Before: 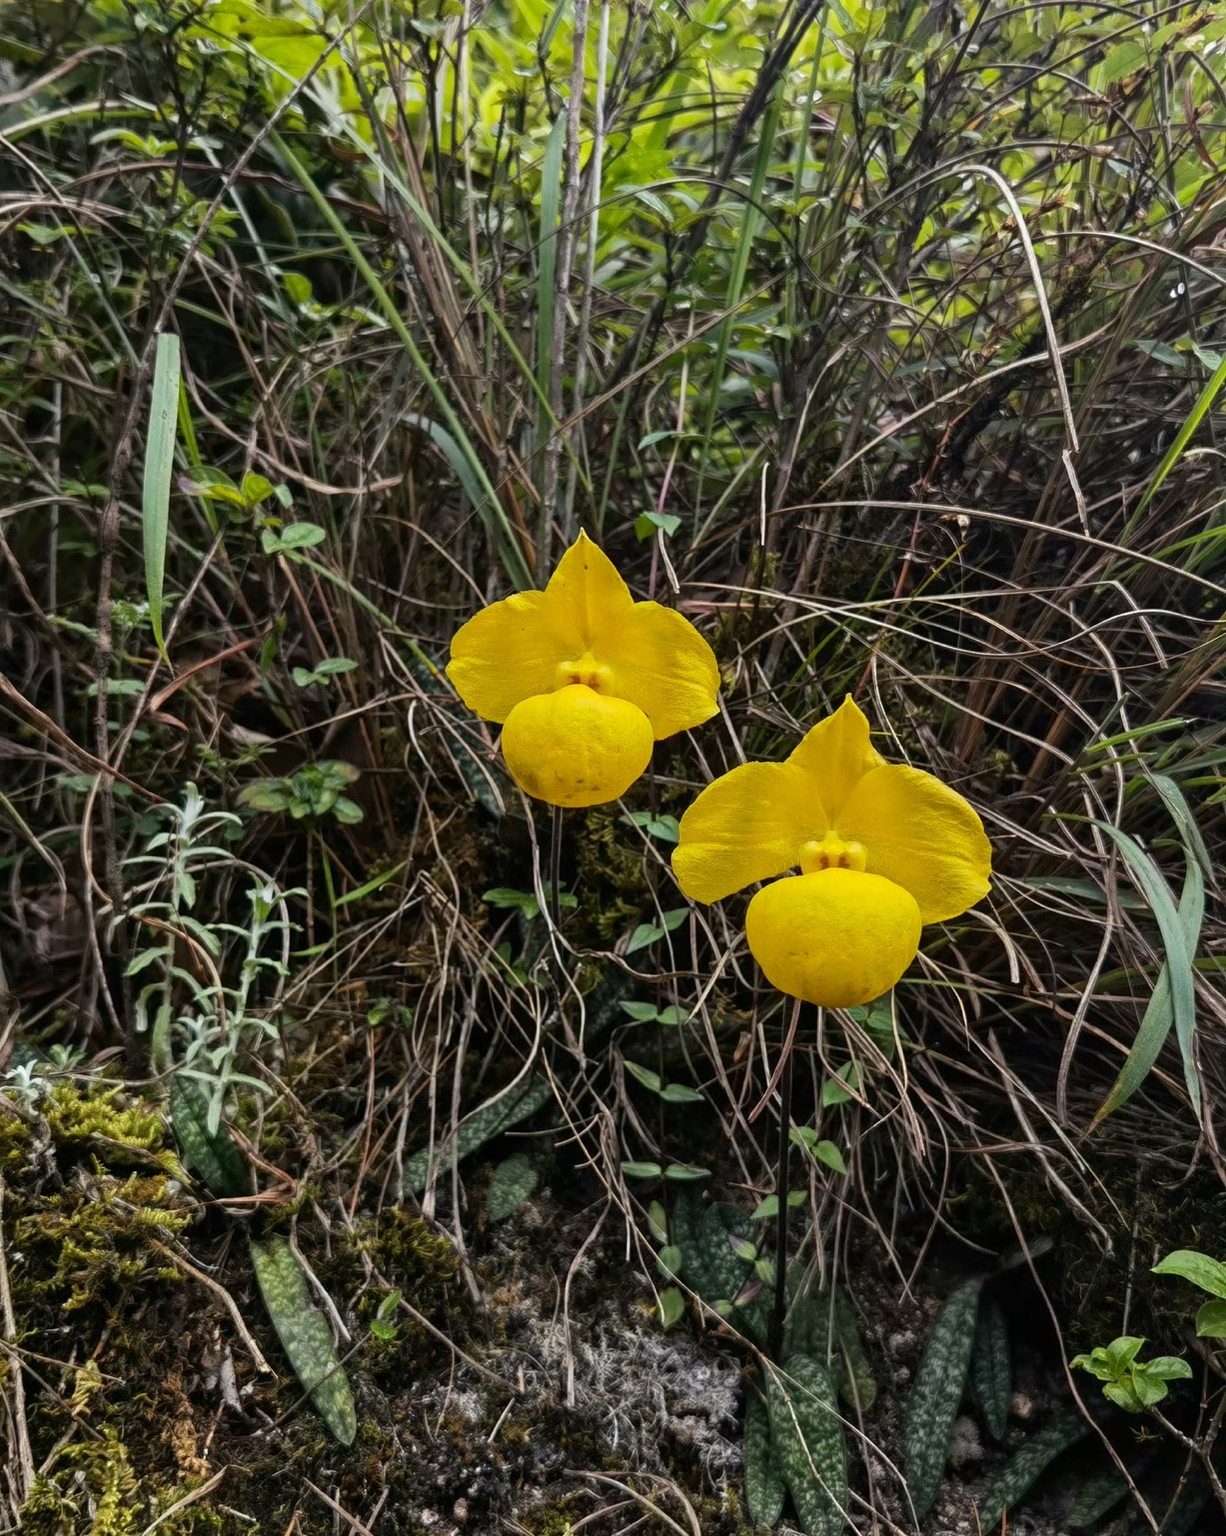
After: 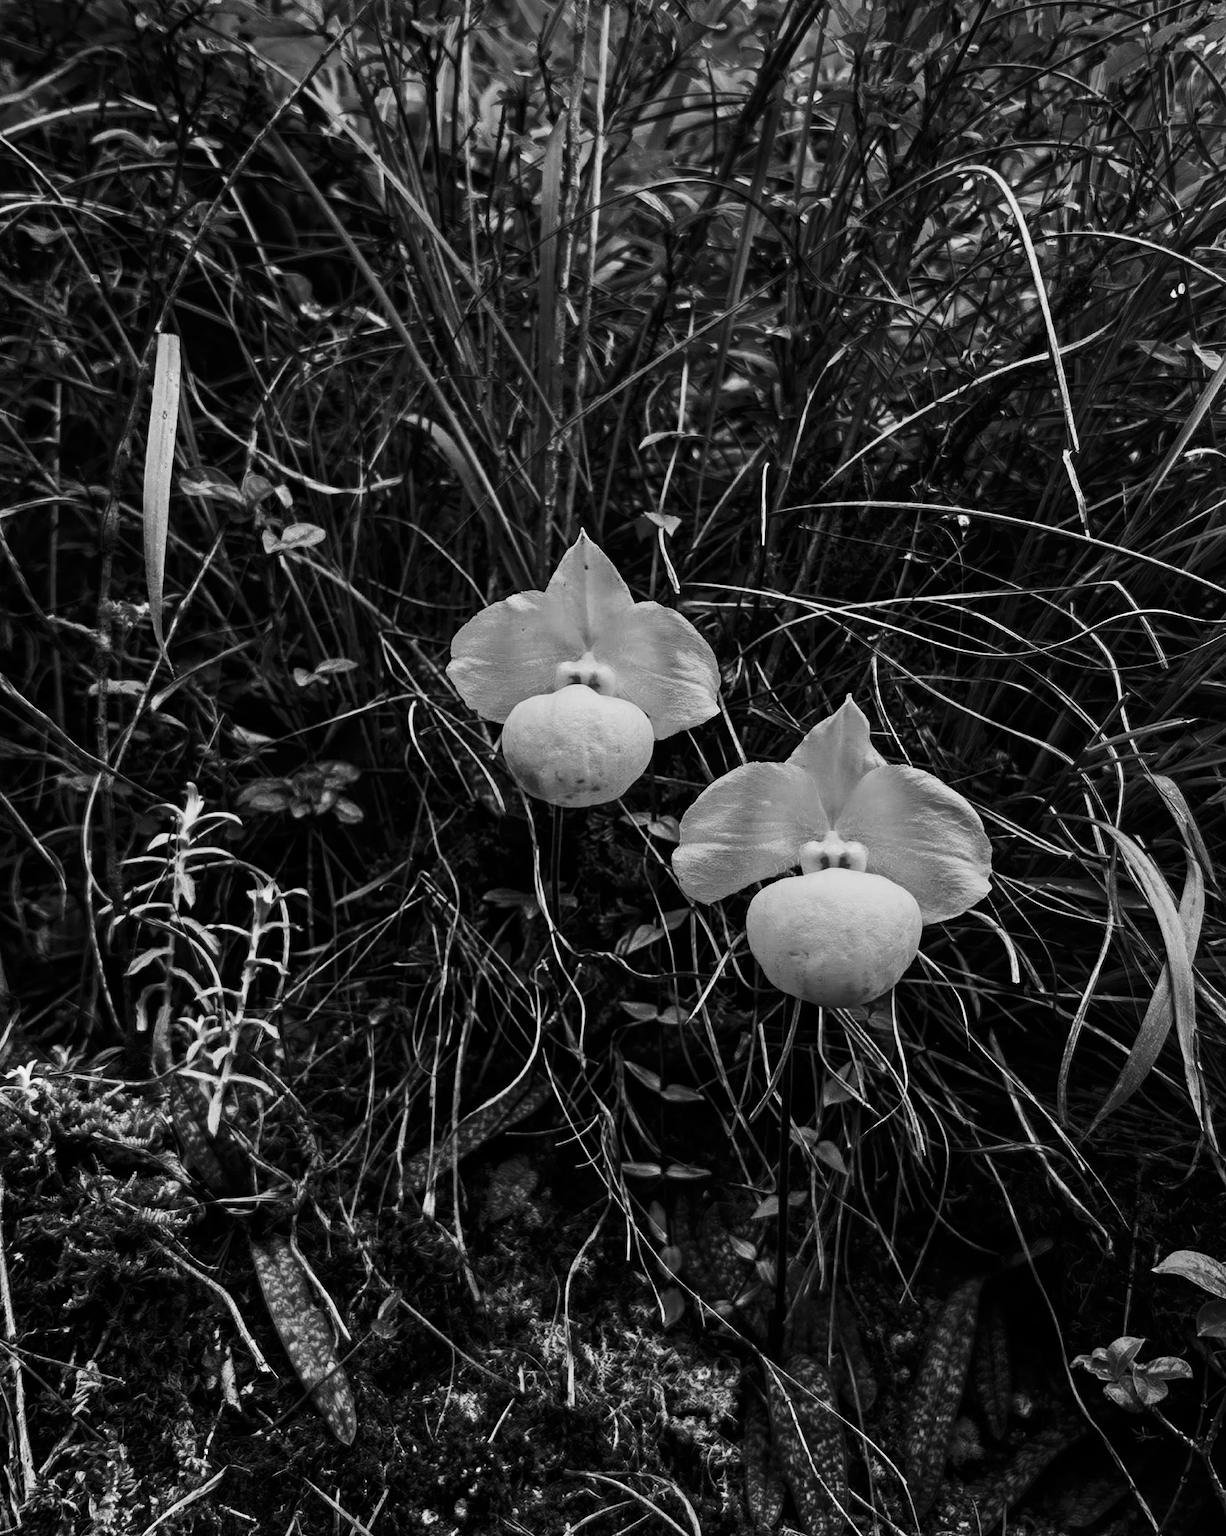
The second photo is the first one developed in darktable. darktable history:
color calibration: output gray [0.267, 0.423, 0.261, 0], illuminant same as pipeline (D50), adaptation none (bypass)
tone curve: curves: ch0 [(0, 0) (0.003, 0.006) (0.011, 0.015) (0.025, 0.032) (0.044, 0.054) (0.069, 0.079) (0.1, 0.111) (0.136, 0.146) (0.177, 0.186) (0.224, 0.229) (0.277, 0.286) (0.335, 0.348) (0.399, 0.426) (0.468, 0.514) (0.543, 0.609) (0.623, 0.706) (0.709, 0.789) (0.801, 0.862) (0.898, 0.926) (1, 1)], preserve colors none
contrast brightness saturation: contrast 0.22, brightness -0.19, saturation 0.24
graduated density: density 2.02 EV, hardness 44%, rotation 0.374°, offset 8.21, hue 208.8°, saturation 97%
